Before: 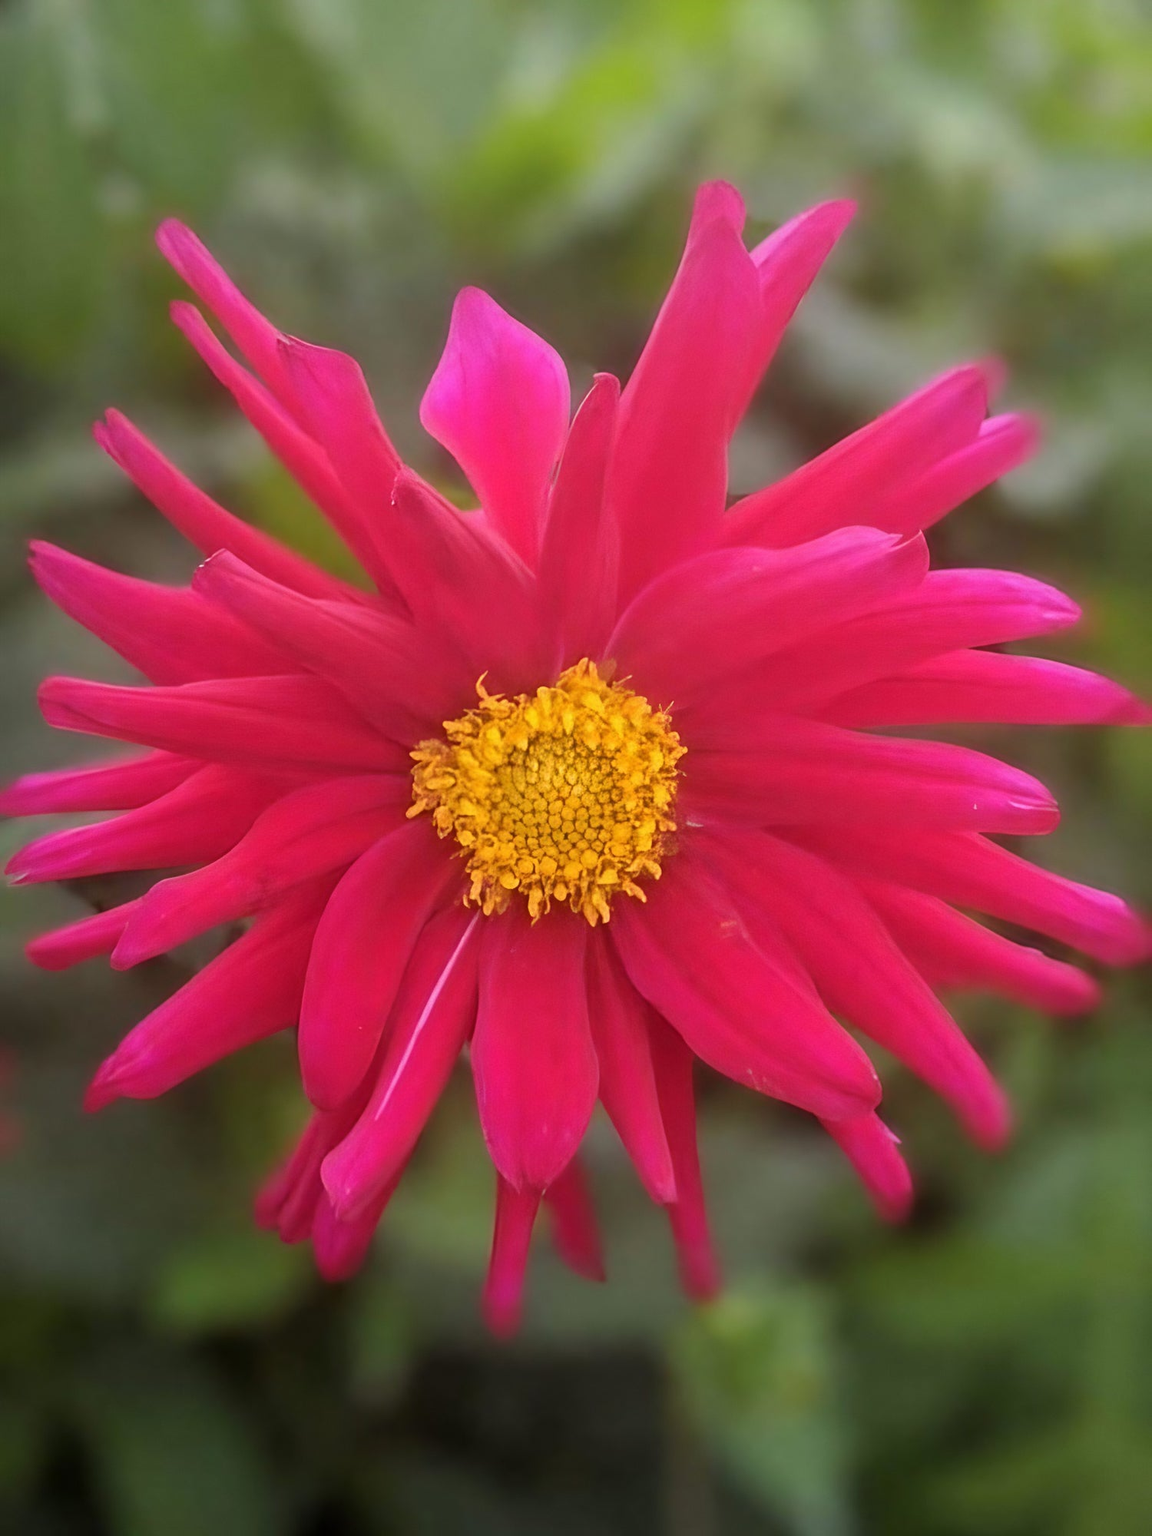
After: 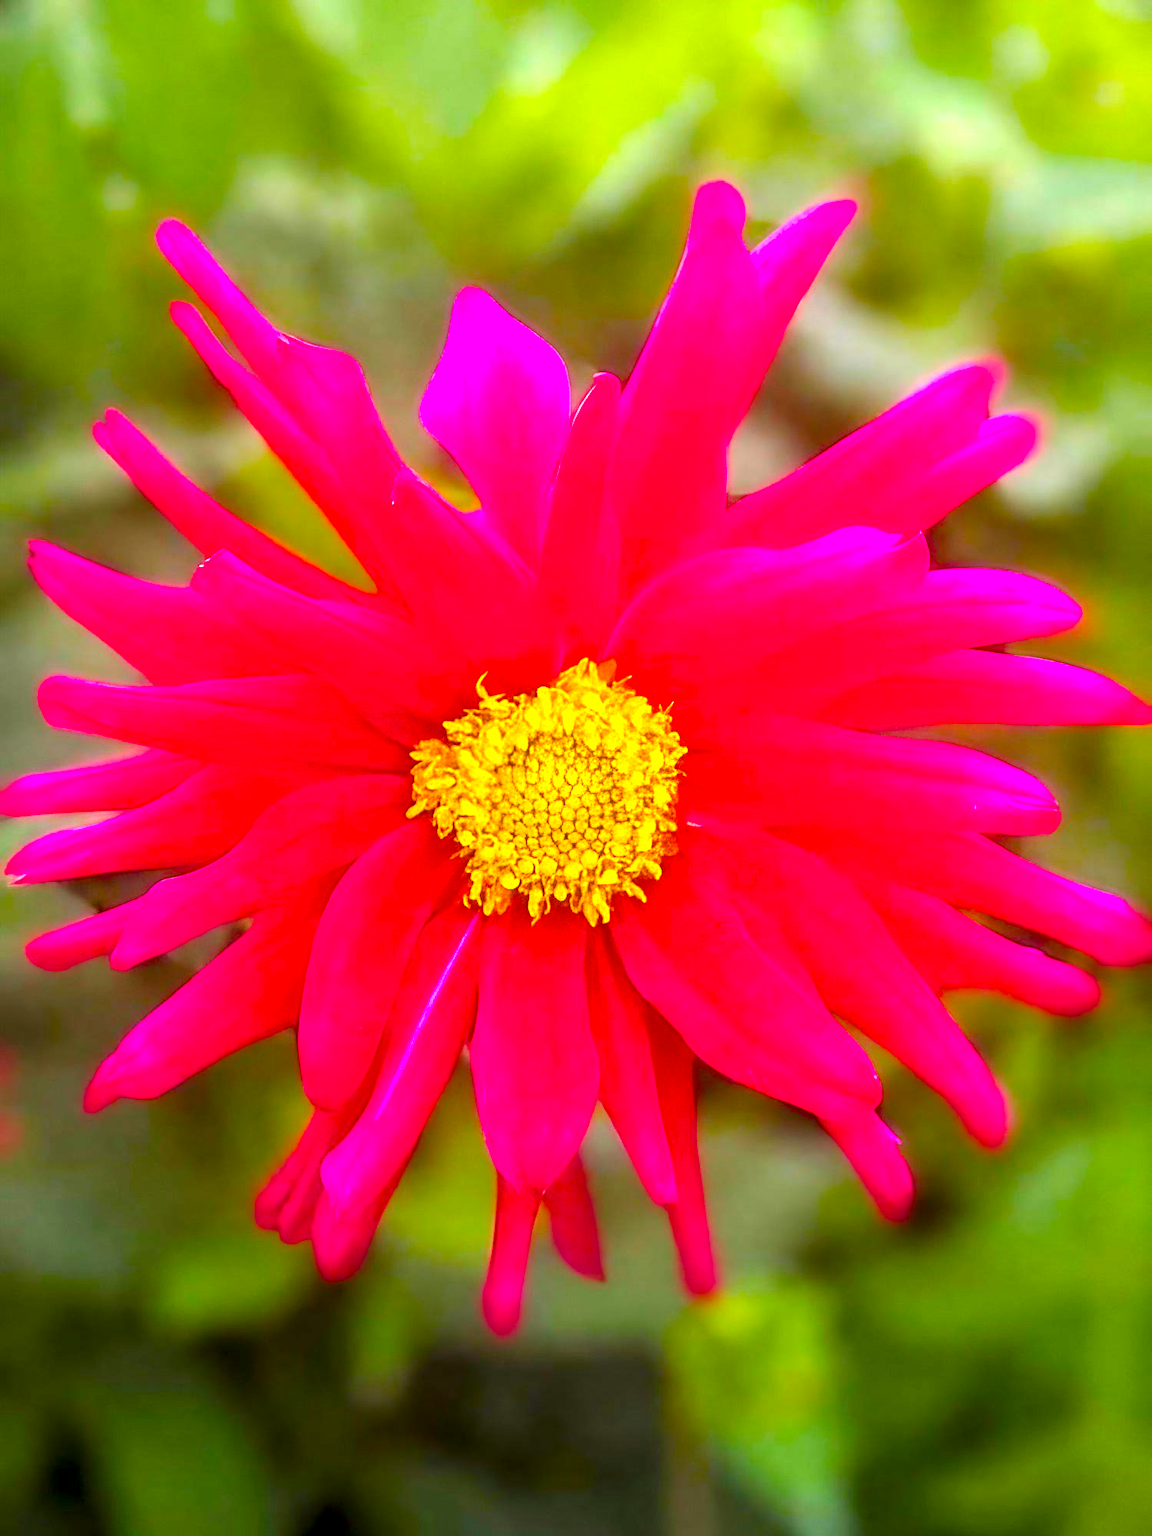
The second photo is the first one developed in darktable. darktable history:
sharpen: amount 0.213
exposure: black level correction 0, exposure 1.103 EV, compensate highlight preservation false
local contrast: detail 130%
color balance rgb: linear chroma grading › global chroma 49.395%, perceptual saturation grading › global saturation 25.415%, global vibrance 31.109%
